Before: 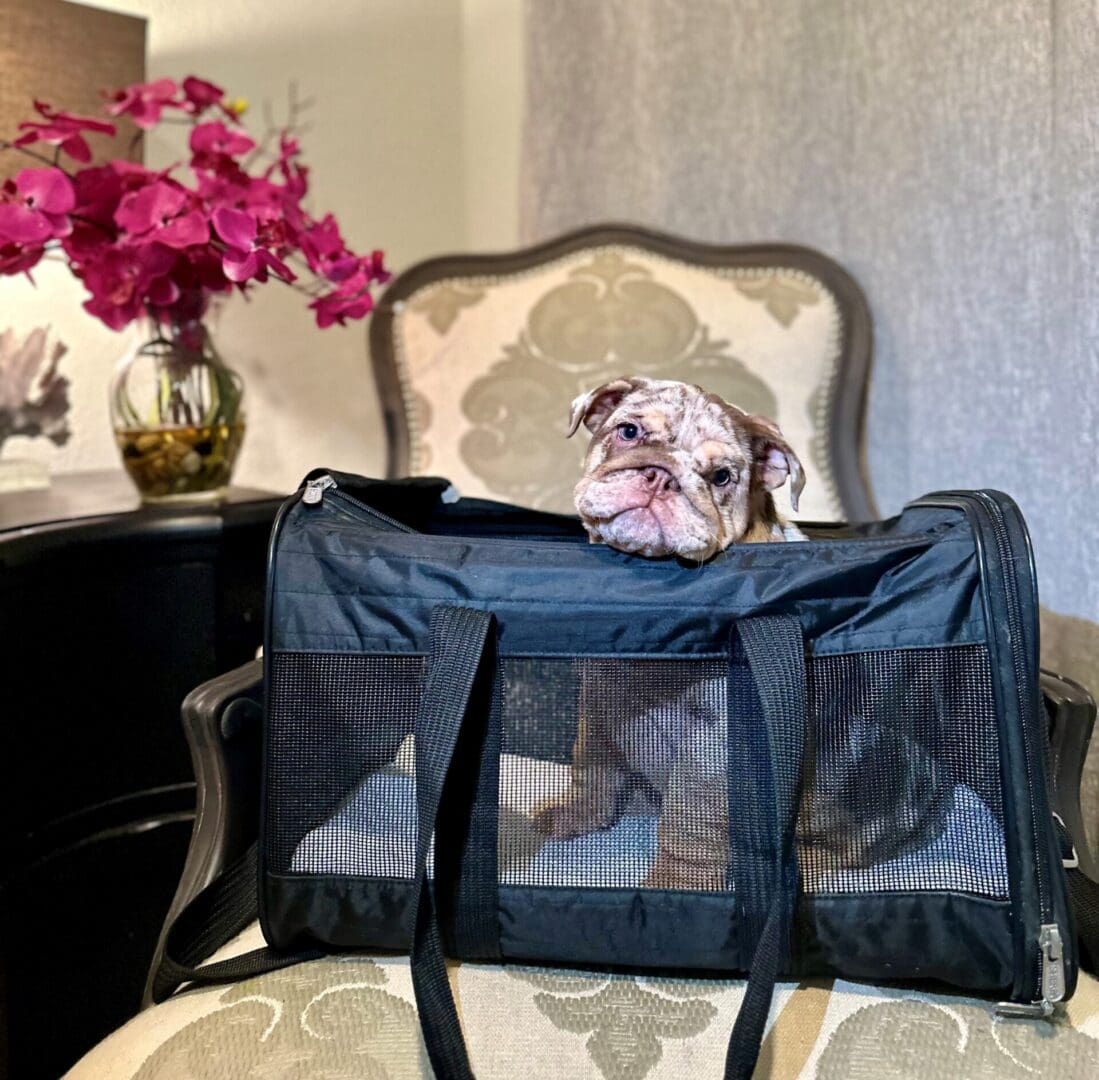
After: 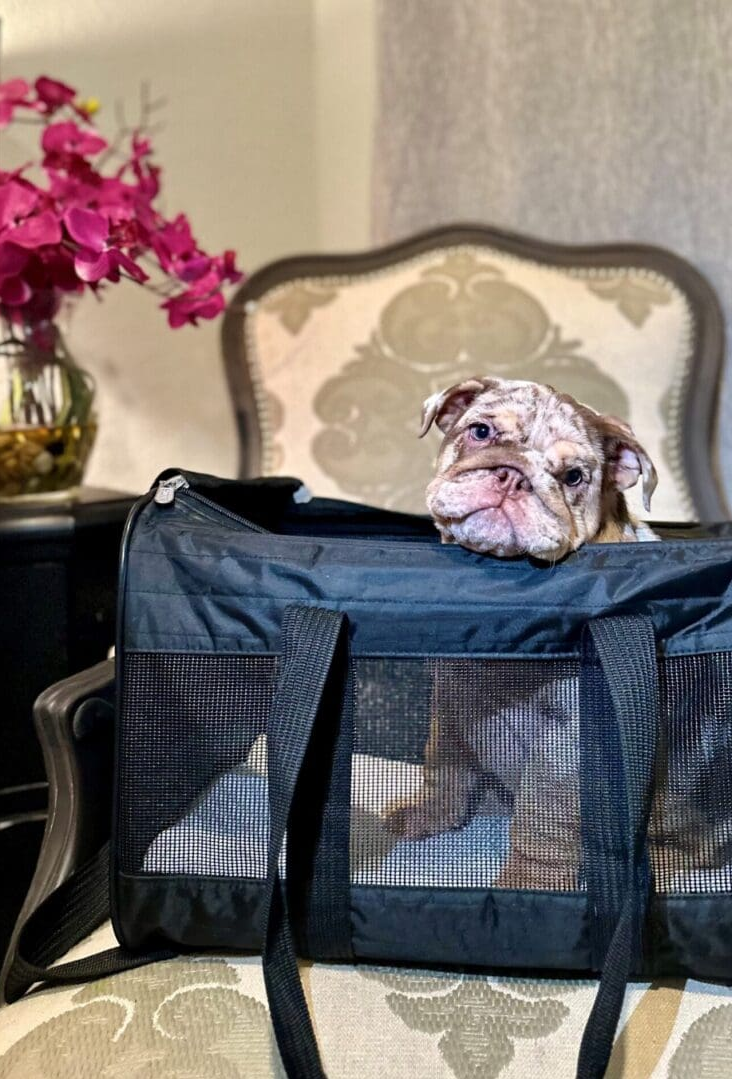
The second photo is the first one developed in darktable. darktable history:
crop and rotate: left 13.468%, right 19.925%
